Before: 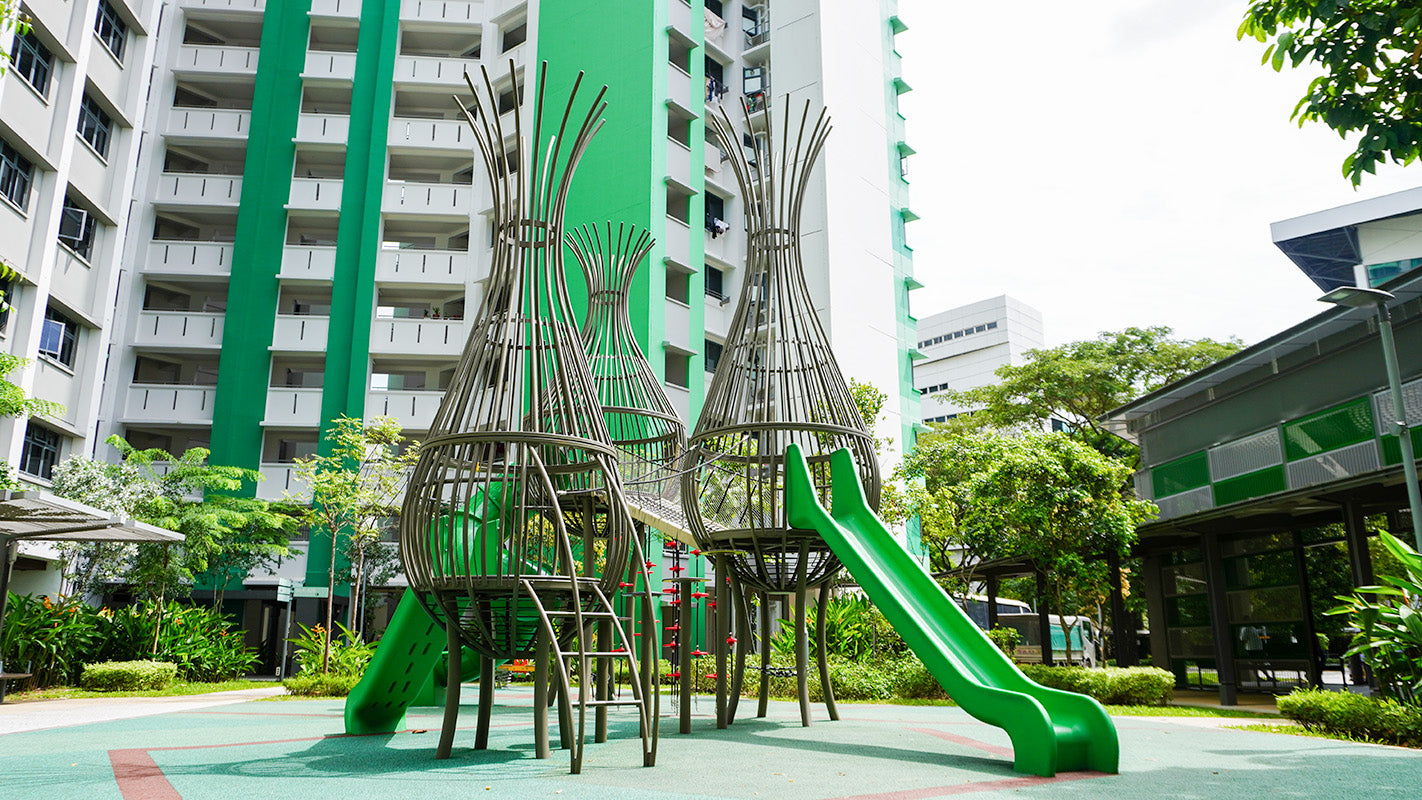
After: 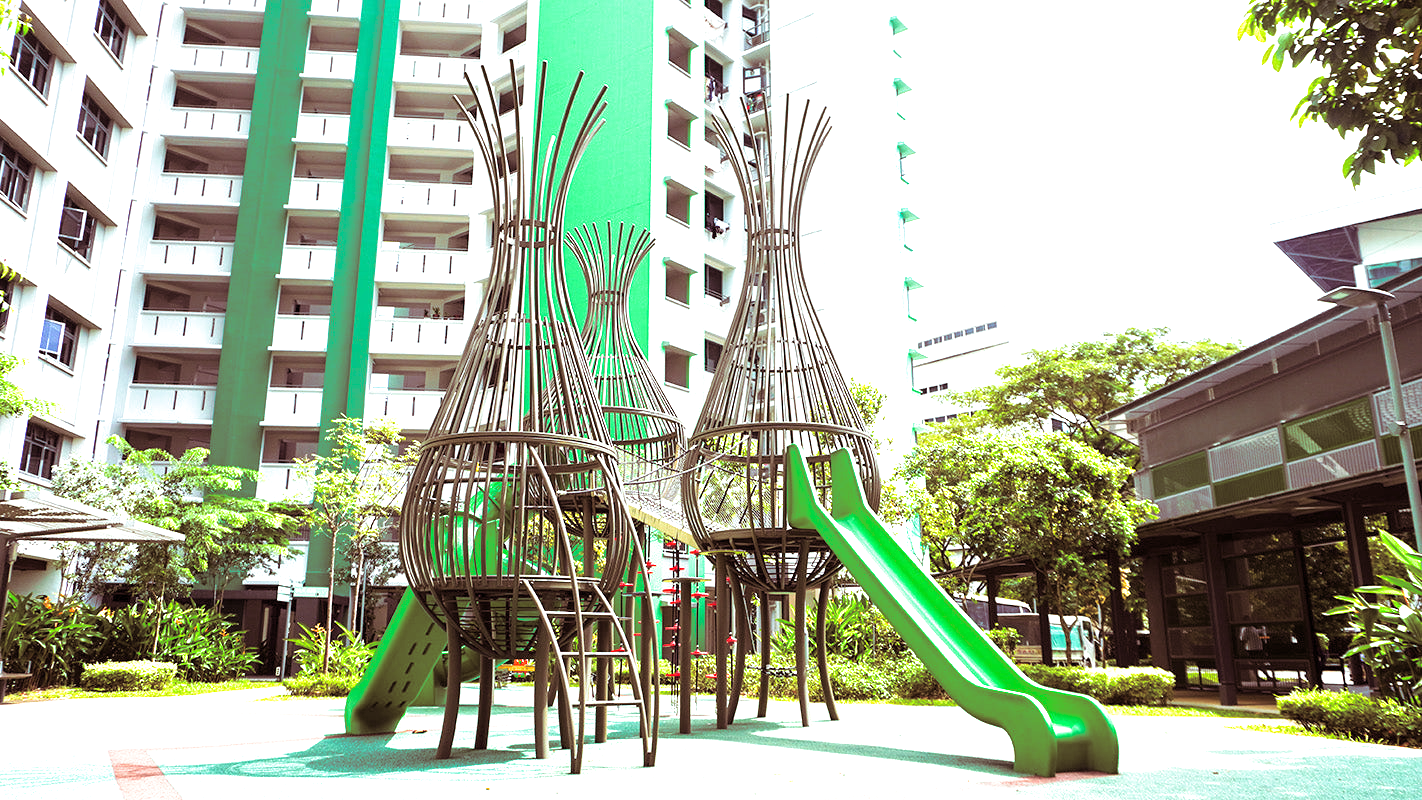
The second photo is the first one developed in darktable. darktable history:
split-toning: highlights › hue 180°
exposure: exposure 0.999 EV, compensate highlight preservation false
